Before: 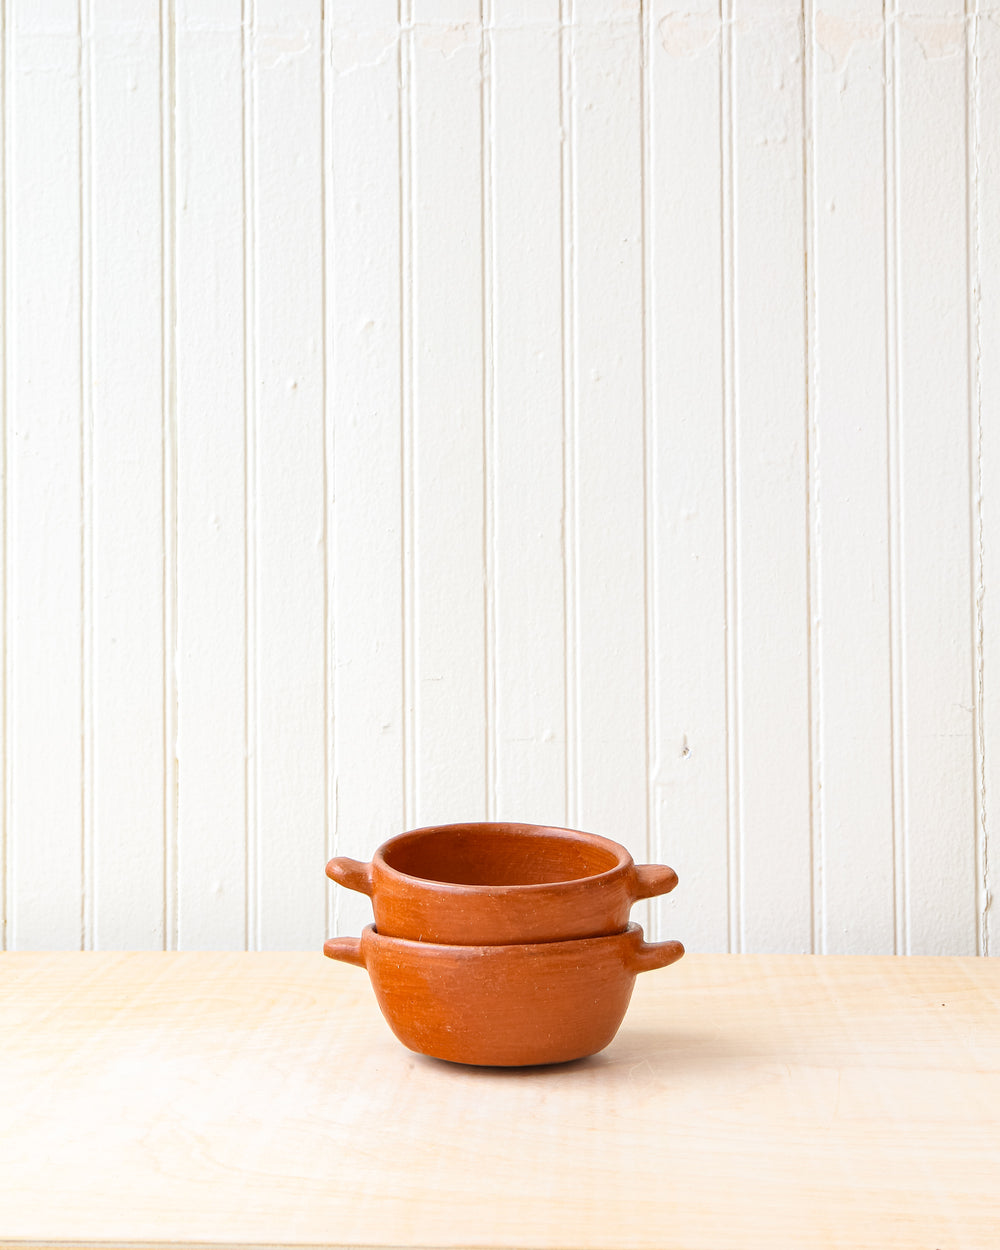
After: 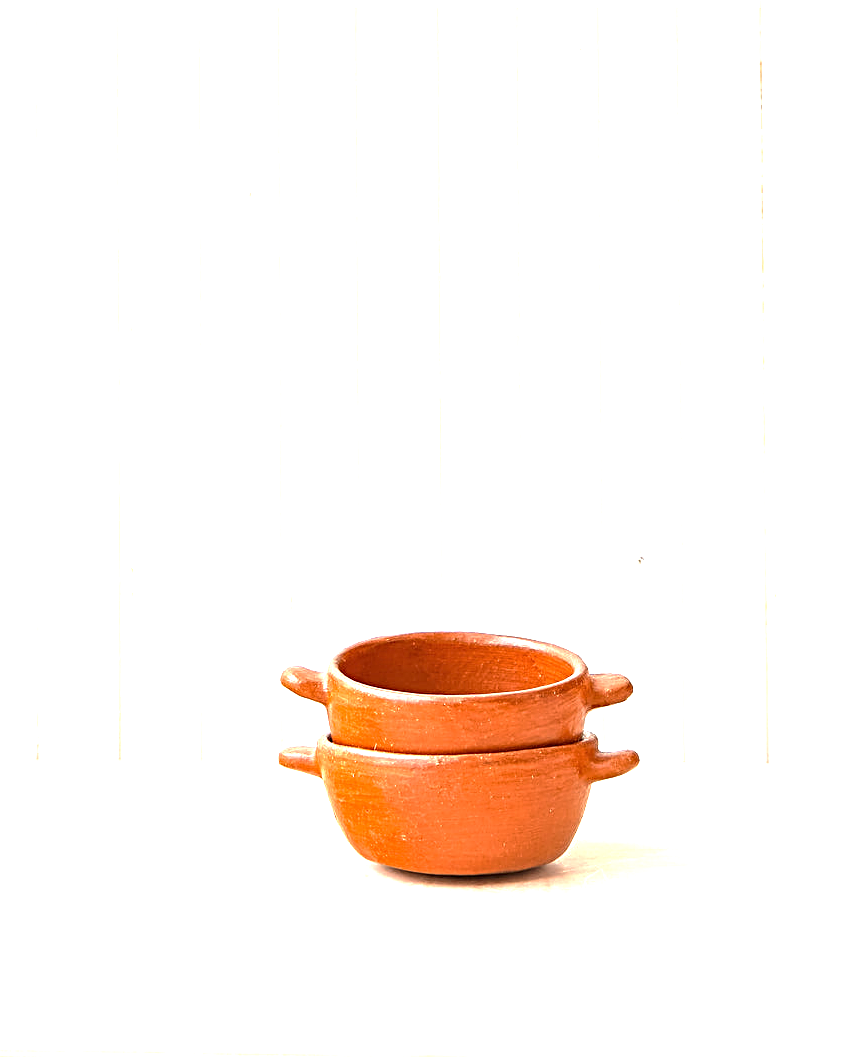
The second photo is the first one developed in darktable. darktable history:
sharpen: radius 3.036, amount 0.754
exposure: black level correction 0, exposure 1.2 EV, compensate highlight preservation false
crop and rotate: left 4.566%, top 15.422%, right 10.649%
base curve: curves: ch0 [(0, 0) (0.74, 0.67) (1, 1)], preserve colors none
